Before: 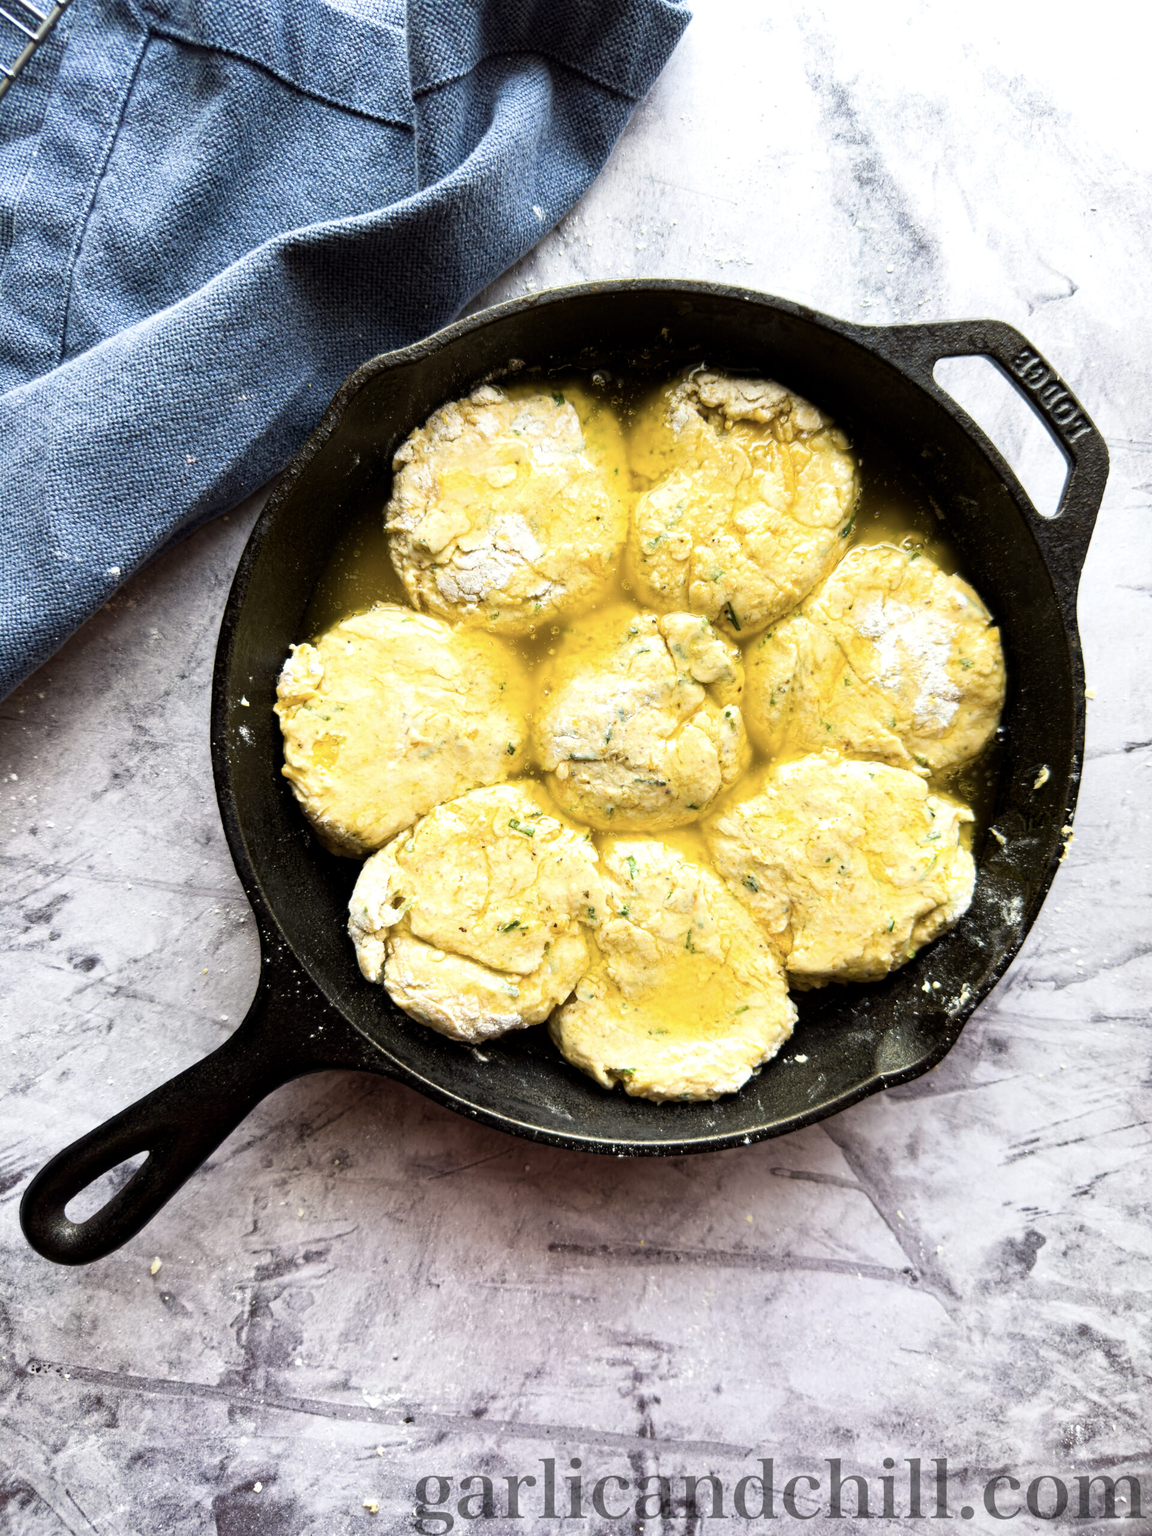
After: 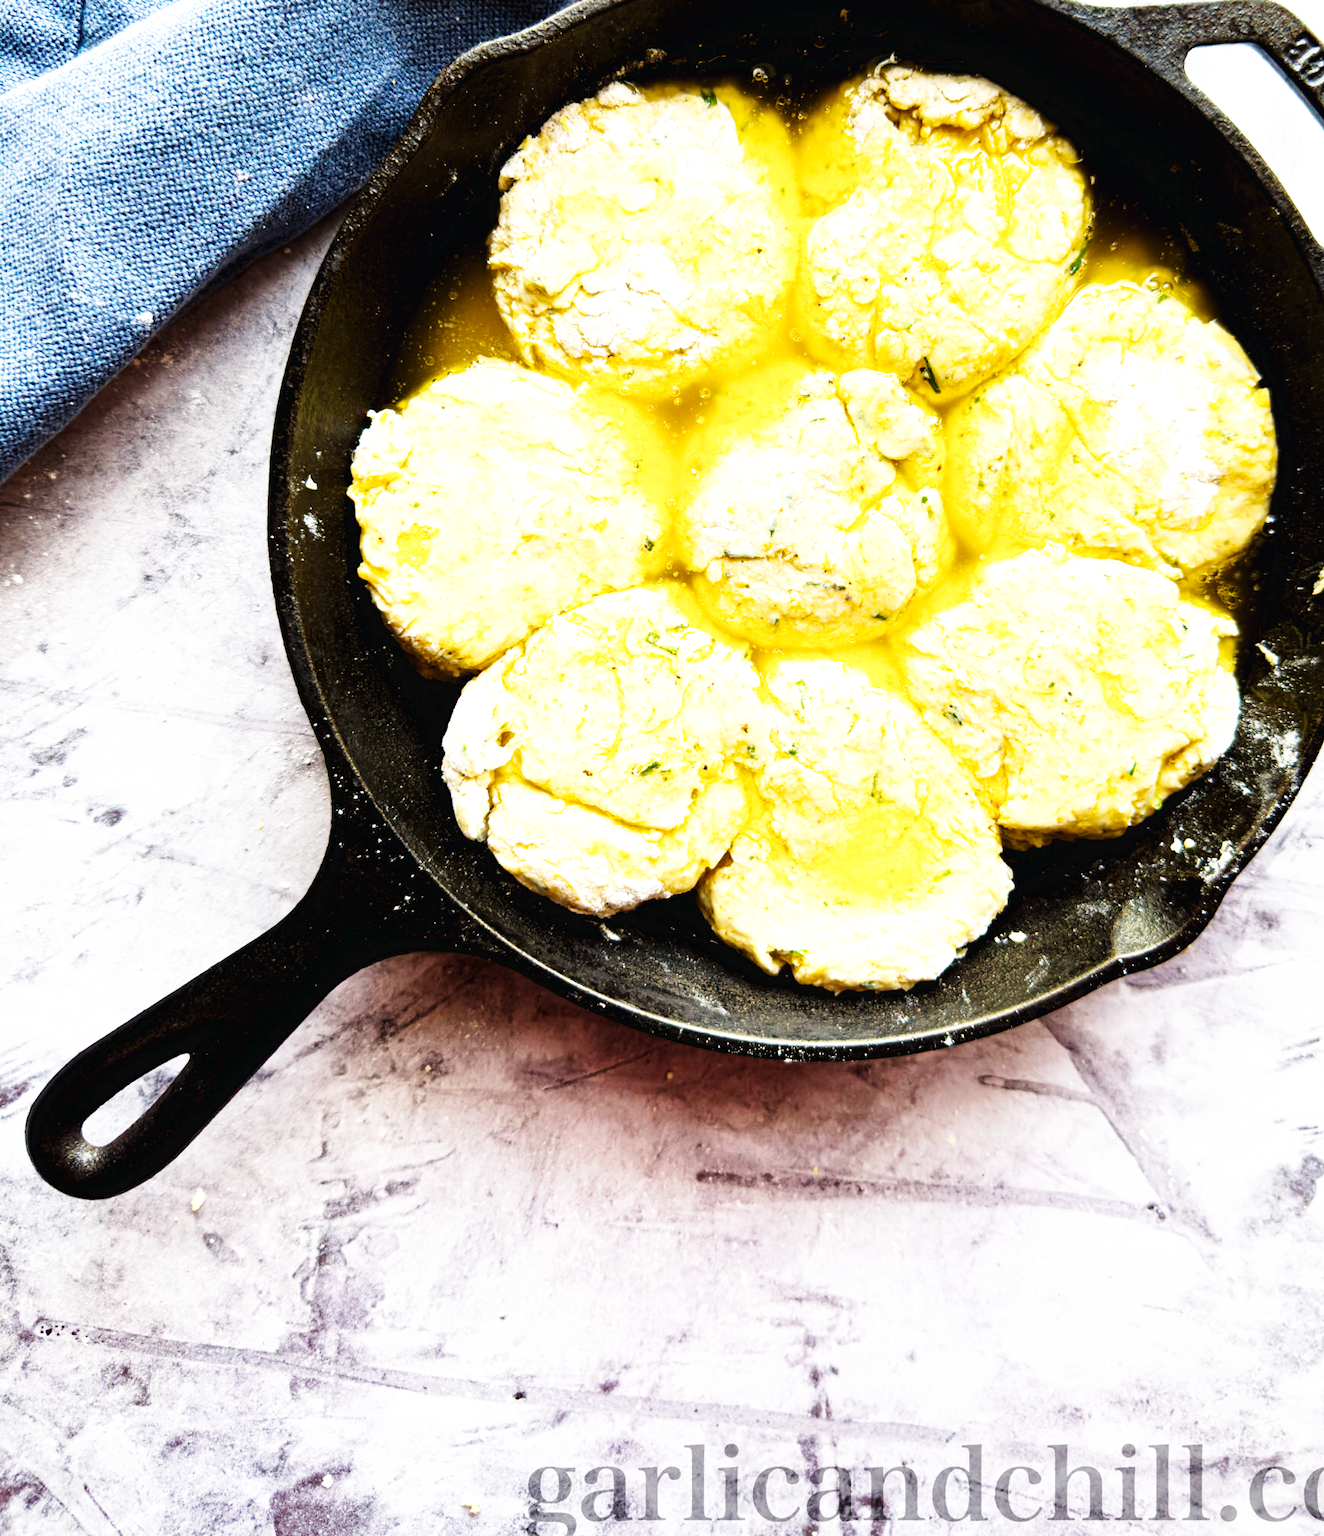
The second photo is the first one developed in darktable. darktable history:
crop: top 20.916%, right 9.437%, bottom 0.316%
base curve: curves: ch0 [(0, 0.003) (0.001, 0.002) (0.006, 0.004) (0.02, 0.022) (0.048, 0.086) (0.094, 0.234) (0.162, 0.431) (0.258, 0.629) (0.385, 0.8) (0.548, 0.918) (0.751, 0.988) (1, 1)], preserve colors none
